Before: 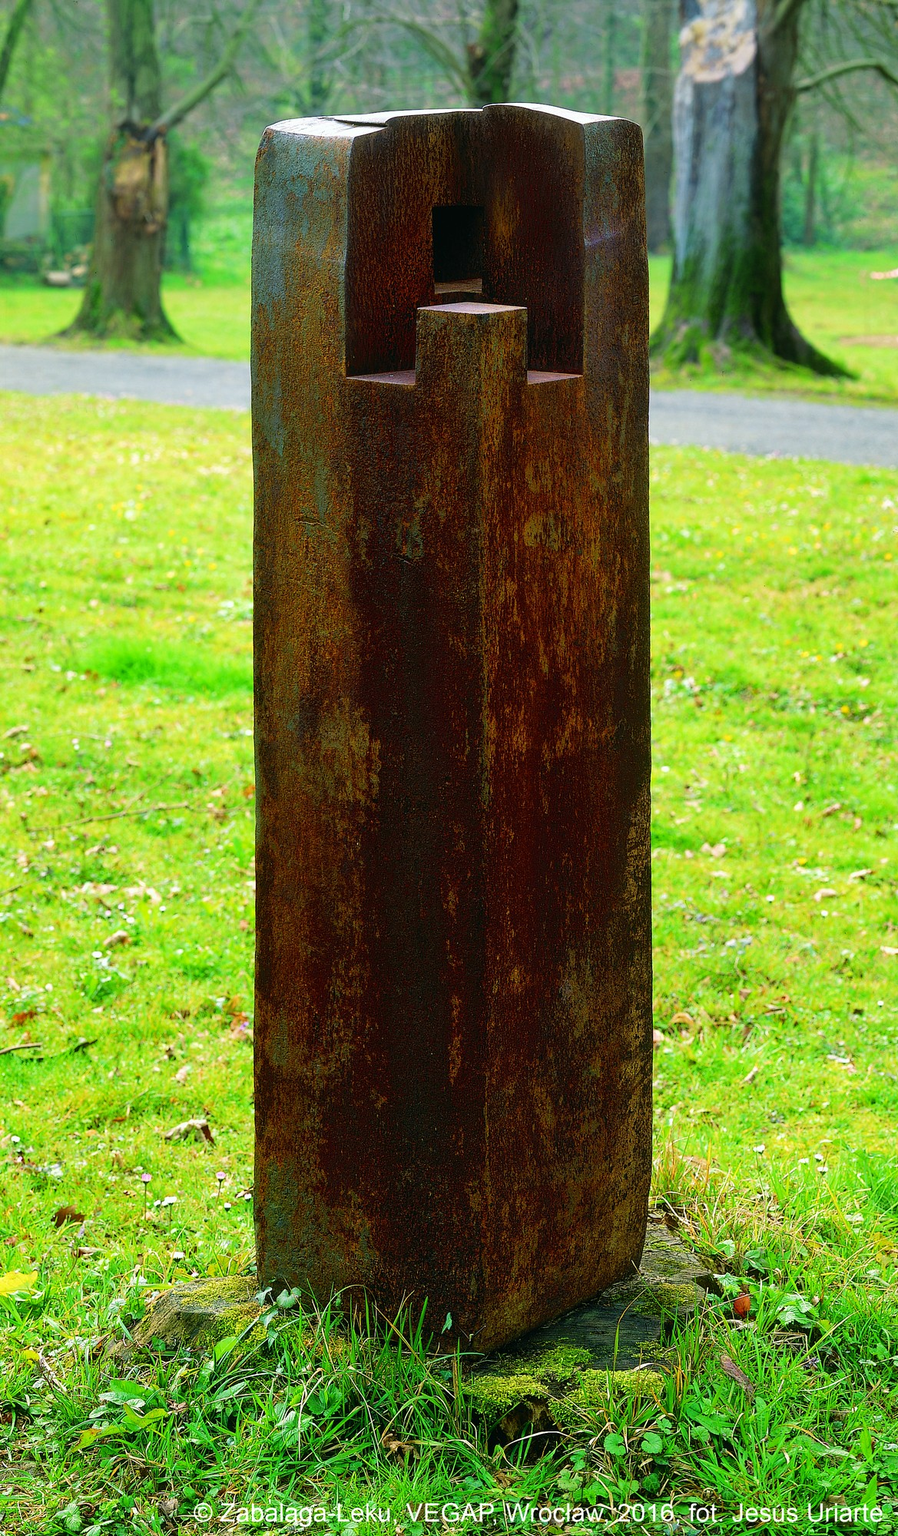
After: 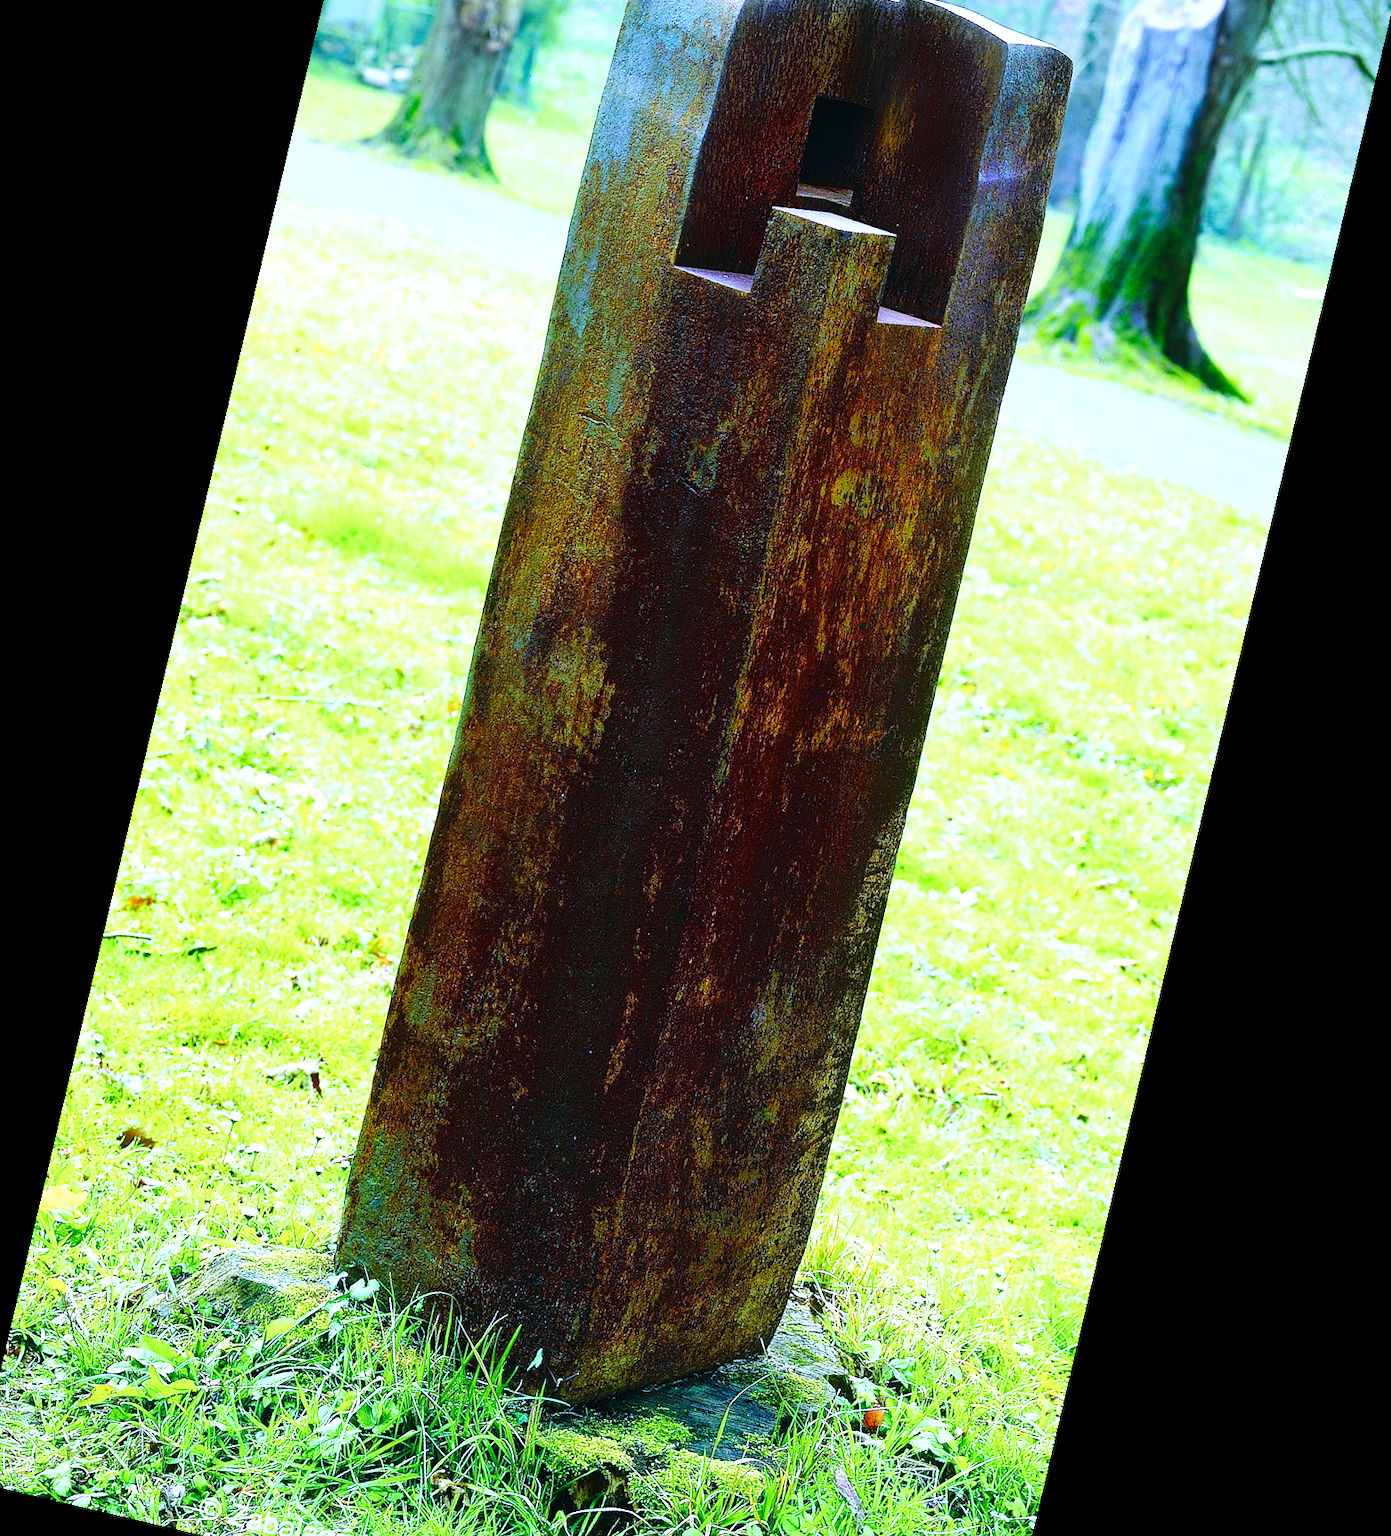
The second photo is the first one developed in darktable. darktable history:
exposure: exposure 1 EV, compensate highlight preservation false
base curve: curves: ch0 [(0, 0) (0.032, 0.025) (0.121, 0.166) (0.206, 0.329) (0.605, 0.79) (1, 1)], preserve colors none
crop and rotate: left 1.814%, top 12.818%, right 0.25%, bottom 9.225%
rotate and perspective: rotation 13.27°, automatic cropping off
white balance: red 0.766, blue 1.537
tone curve: color space Lab, linked channels, preserve colors none
